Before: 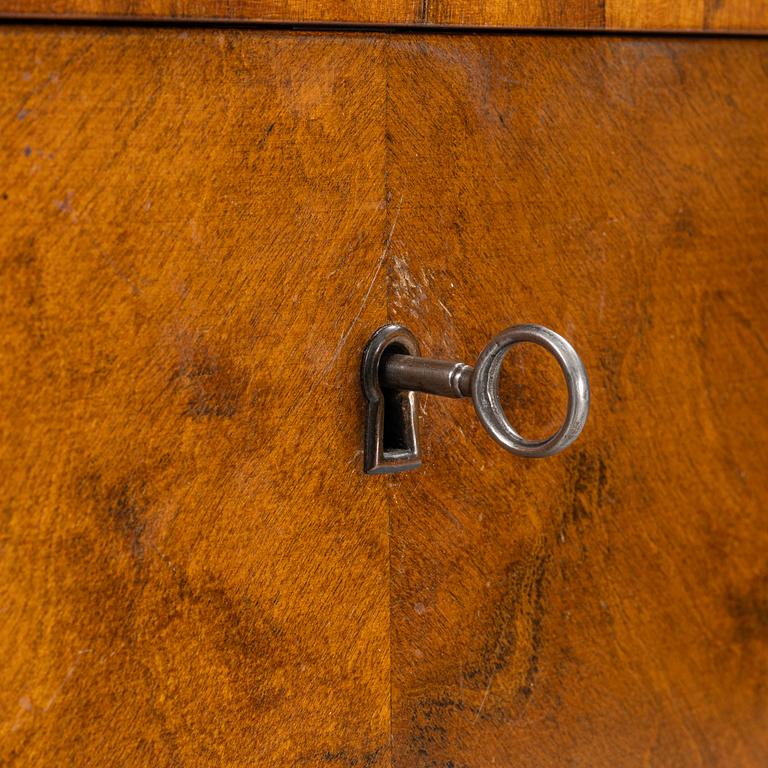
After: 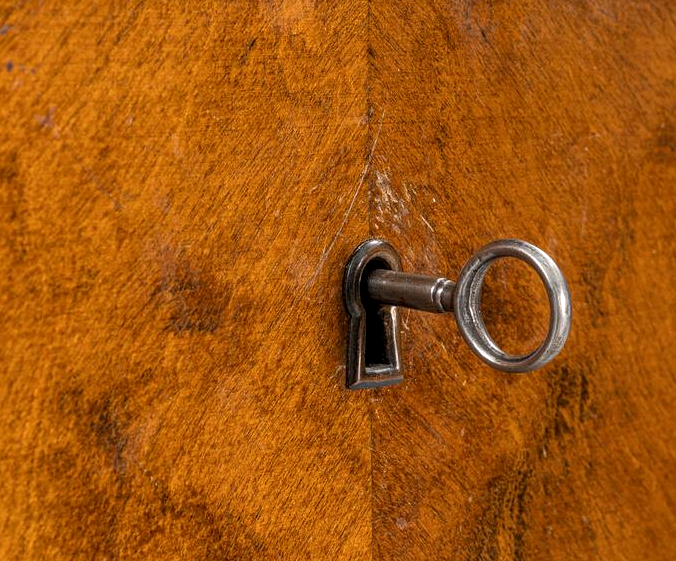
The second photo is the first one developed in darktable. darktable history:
crop and rotate: left 2.431%, top 11.084%, right 9.523%, bottom 15.852%
exposure: exposure 0.154 EV, compensate exposure bias true, compensate highlight preservation false
local contrast: on, module defaults
